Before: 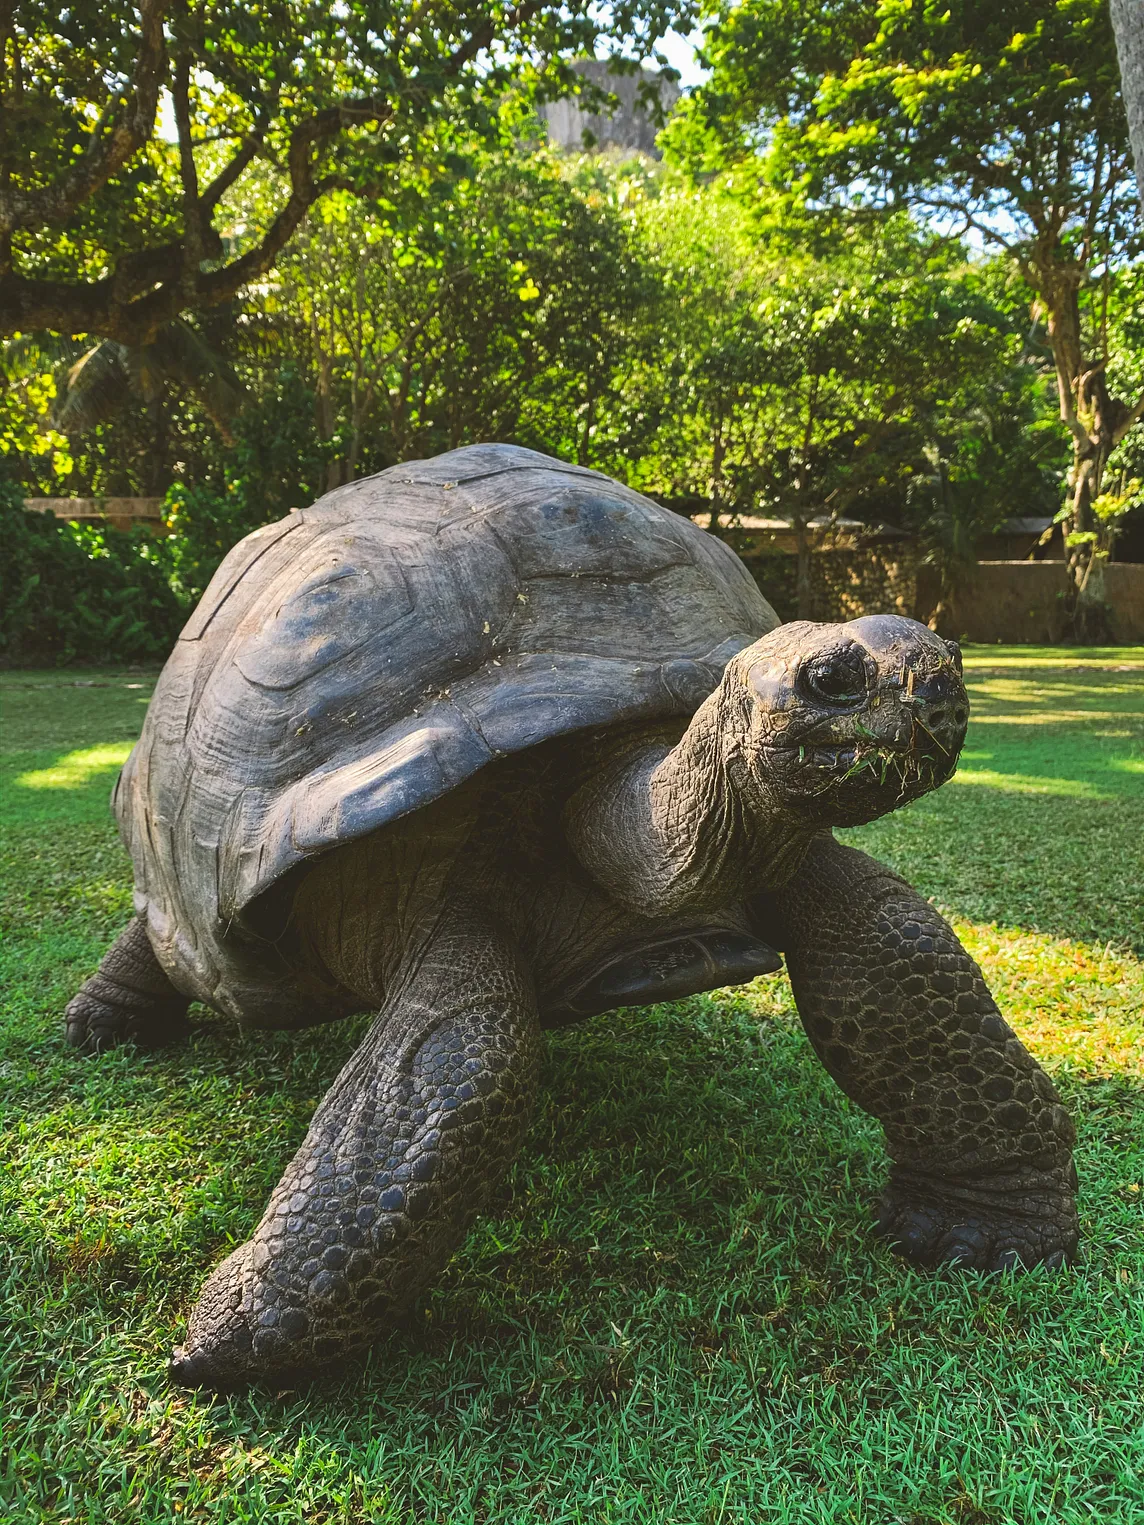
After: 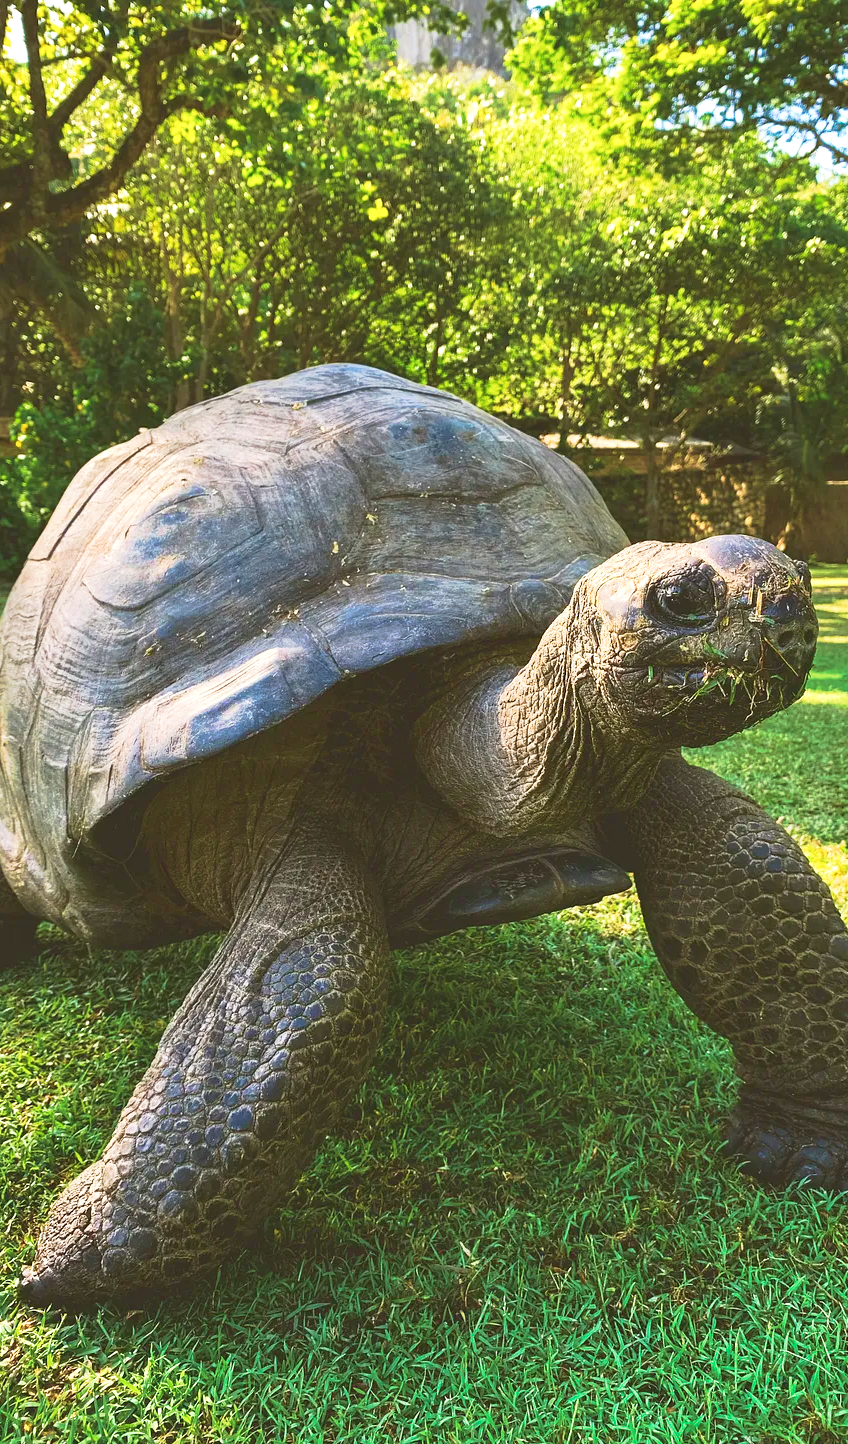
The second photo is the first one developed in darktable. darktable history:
crop and rotate: left 13.225%, top 5.258%, right 12.625%
exposure: exposure 0.601 EV, compensate highlight preservation false
velvia: strength 45.43%
tone curve: curves: ch0 [(0.013, 0) (0.061, 0.068) (0.239, 0.256) (0.502, 0.505) (0.683, 0.676) (0.761, 0.773) (0.858, 0.858) (0.987, 0.945)]; ch1 [(0, 0) (0.172, 0.123) (0.304, 0.288) (0.414, 0.44) (0.472, 0.473) (0.502, 0.508) (0.521, 0.528) (0.583, 0.595) (0.654, 0.673) (0.728, 0.761) (1, 1)]; ch2 [(0, 0) (0.411, 0.424) (0.485, 0.476) (0.502, 0.502) (0.553, 0.557) (0.57, 0.576) (1, 1)], preserve colors none
